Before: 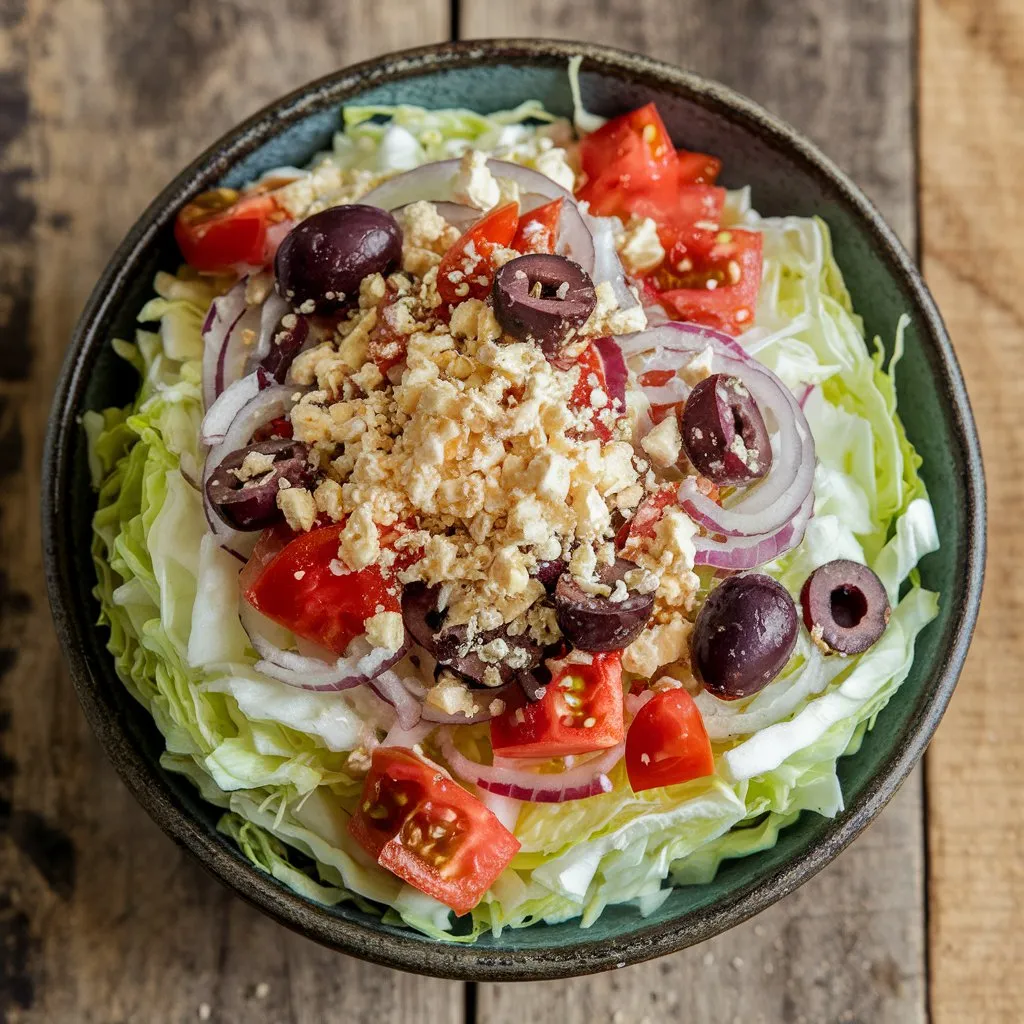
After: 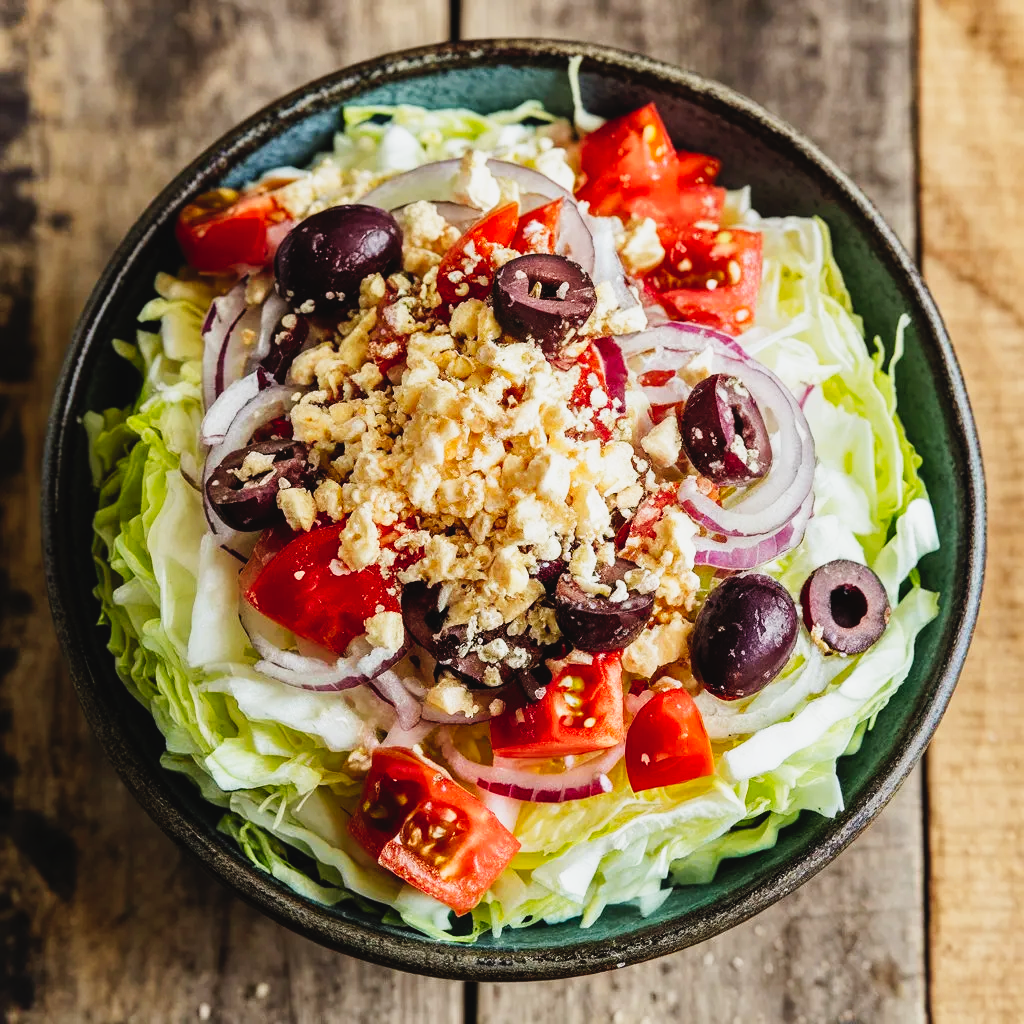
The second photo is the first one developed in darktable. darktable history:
color balance rgb: power › hue 60.66°, perceptual saturation grading › global saturation 0.039%
tone curve: curves: ch0 [(0, 0.031) (0.139, 0.084) (0.311, 0.278) (0.495, 0.544) (0.718, 0.816) (0.841, 0.909) (1, 0.967)]; ch1 [(0, 0) (0.272, 0.249) (0.388, 0.385) (0.479, 0.456) (0.495, 0.497) (0.538, 0.55) (0.578, 0.595) (0.707, 0.778) (1, 1)]; ch2 [(0, 0) (0.125, 0.089) (0.353, 0.329) (0.443, 0.408) (0.502, 0.495) (0.56, 0.553) (0.608, 0.631) (1, 1)], preserve colors none
